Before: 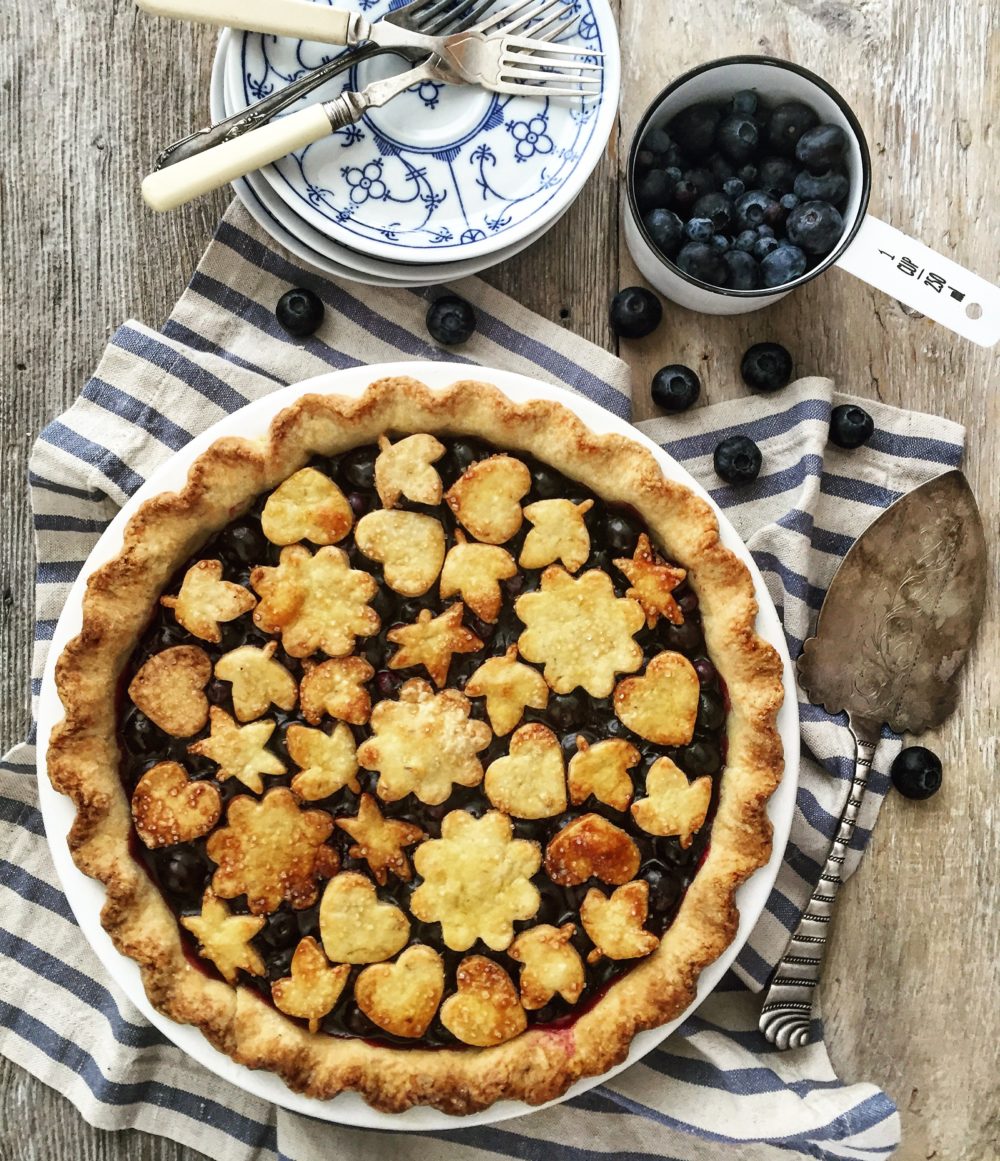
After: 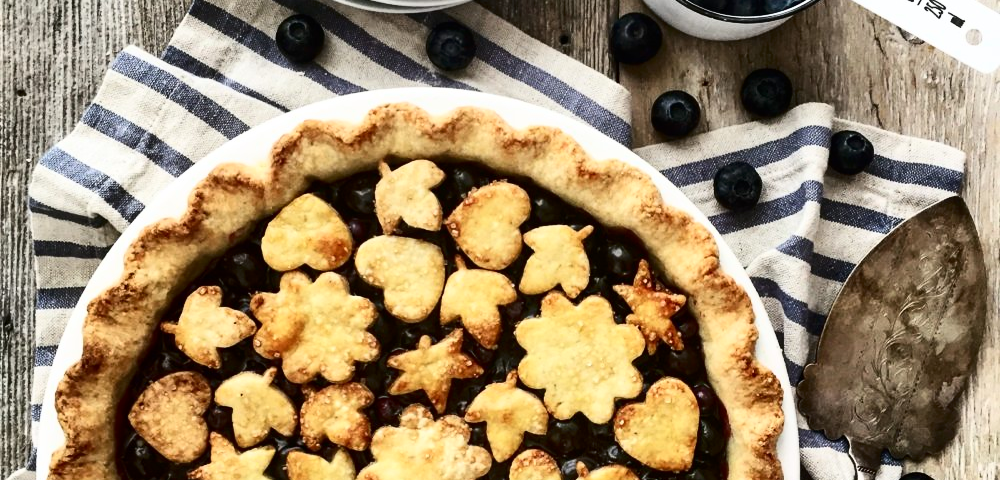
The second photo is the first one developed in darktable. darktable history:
contrast brightness saturation: contrast 0.299
crop and rotate: top 23.621%, bottom 34.963%
